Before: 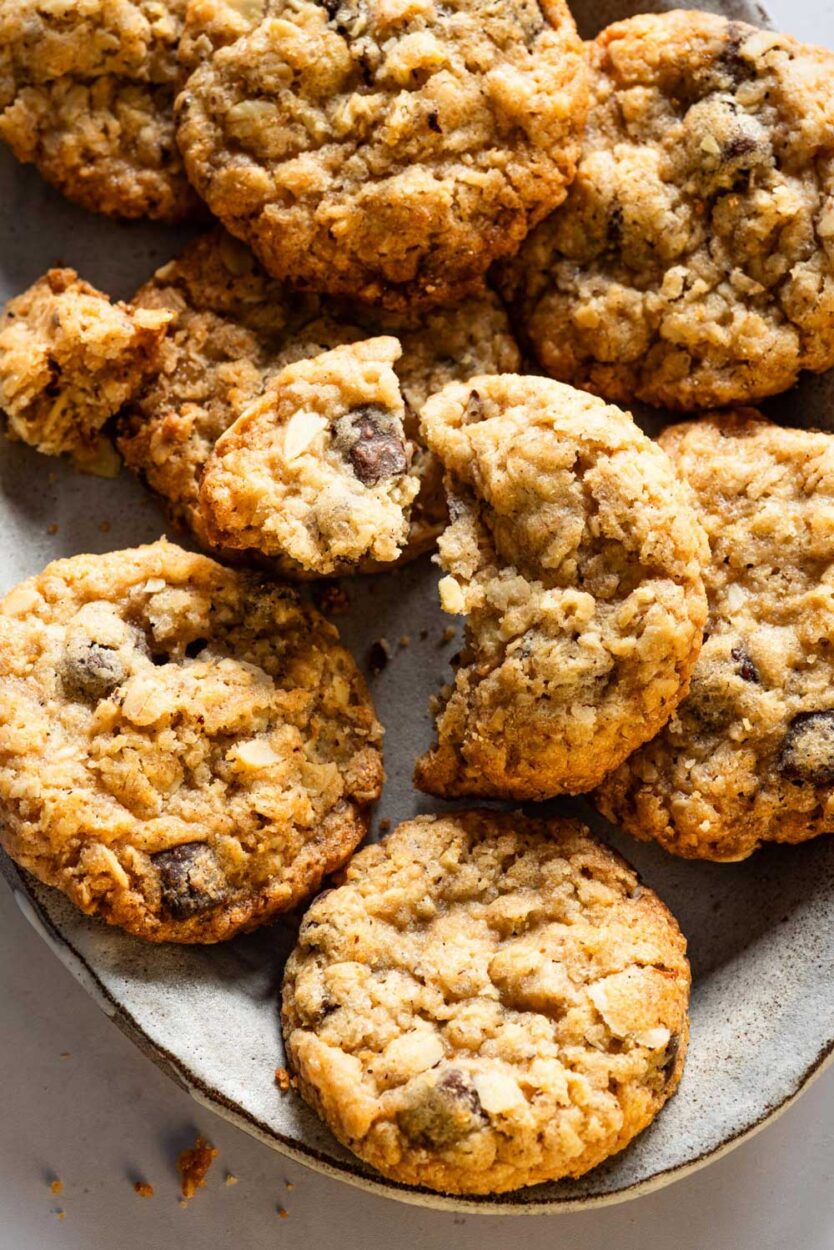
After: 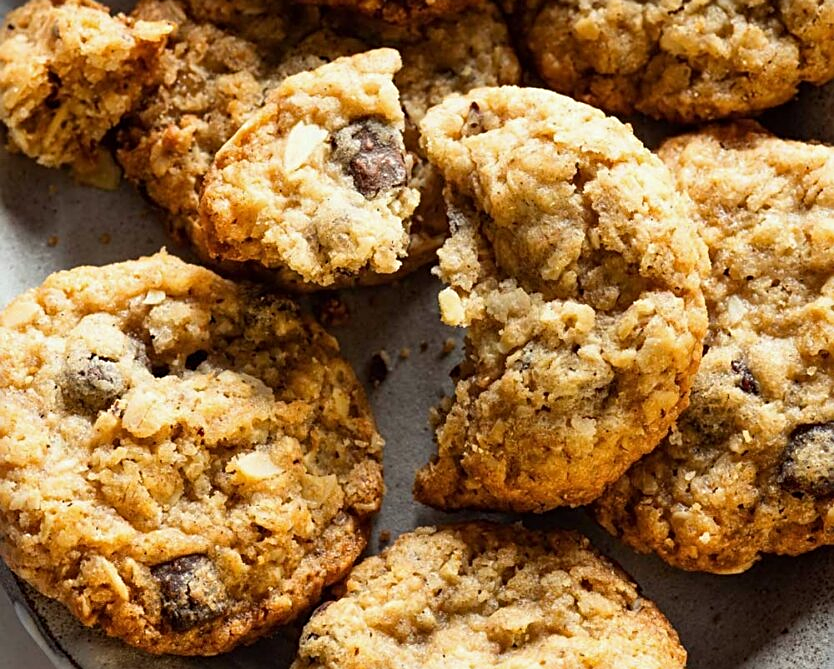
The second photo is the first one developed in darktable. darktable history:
white balance: red 0.978, blue 0.999
sharpen: on, module defaults
crop and rotate: top 23.043%, bottom 23.437%
